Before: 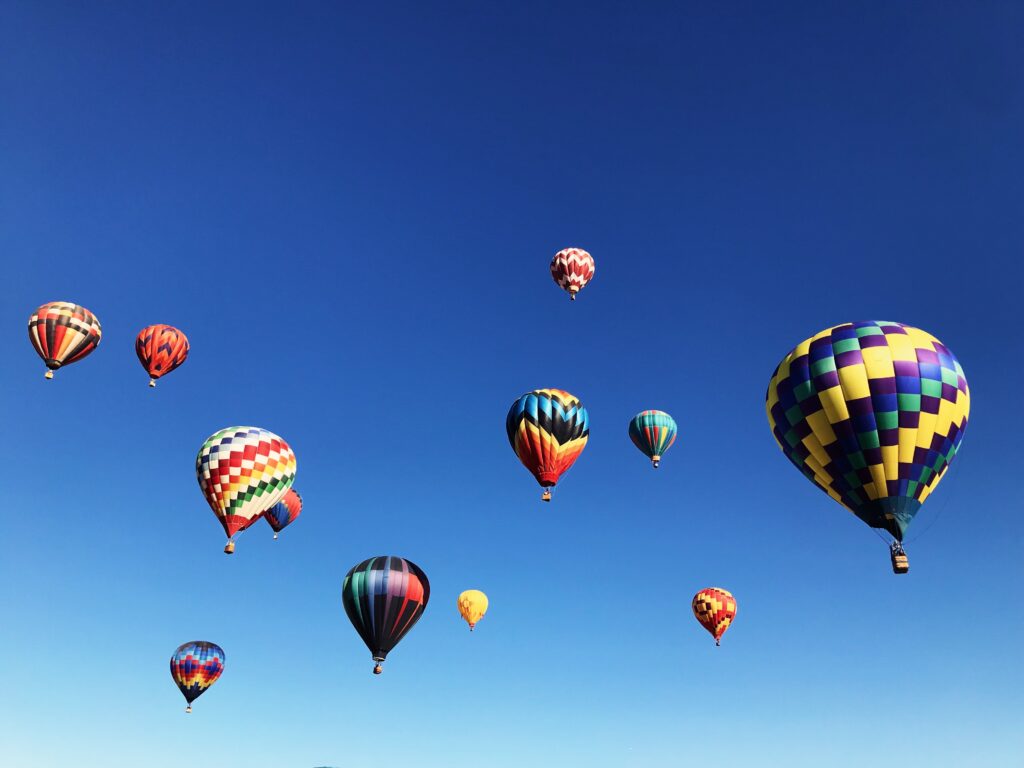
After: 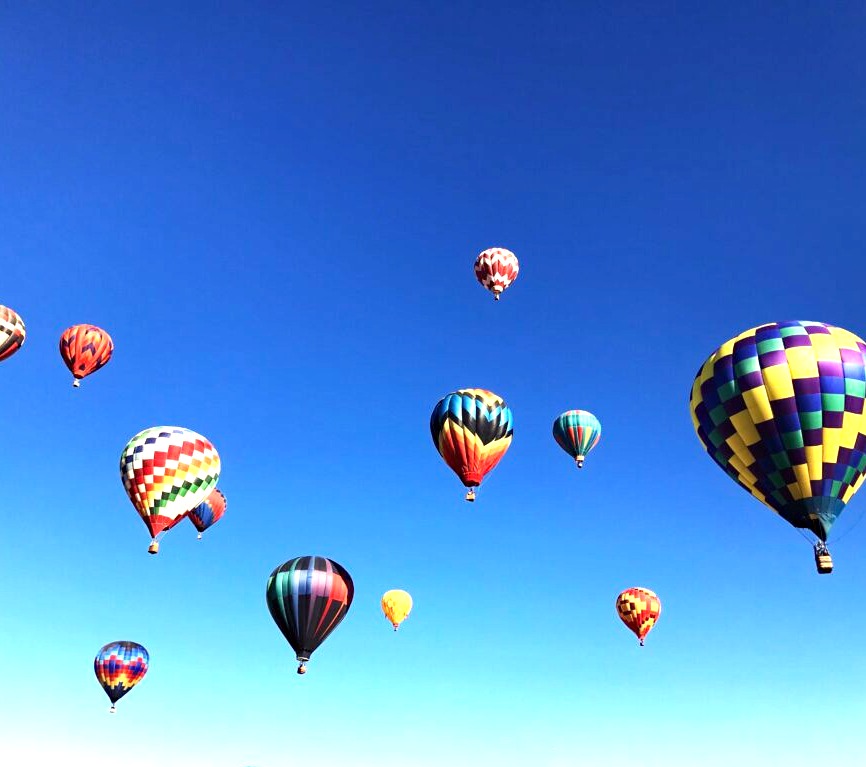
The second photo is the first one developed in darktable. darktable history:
exposure: exposure 1 EV, compensate highlight preservation false
crop: left 7.507%, right 7.872%
haze removal: compatibility mode true, adaptive false
